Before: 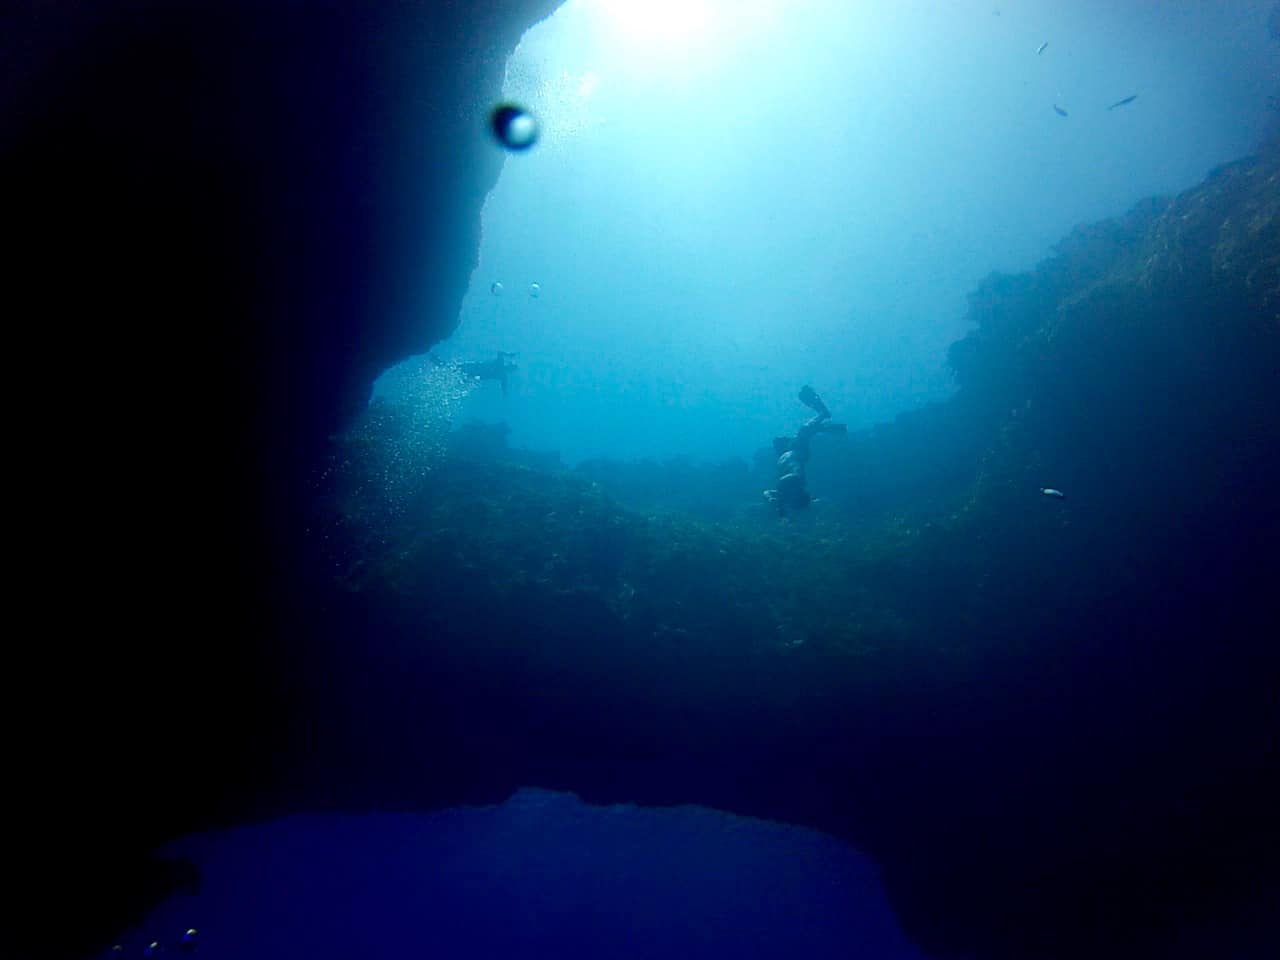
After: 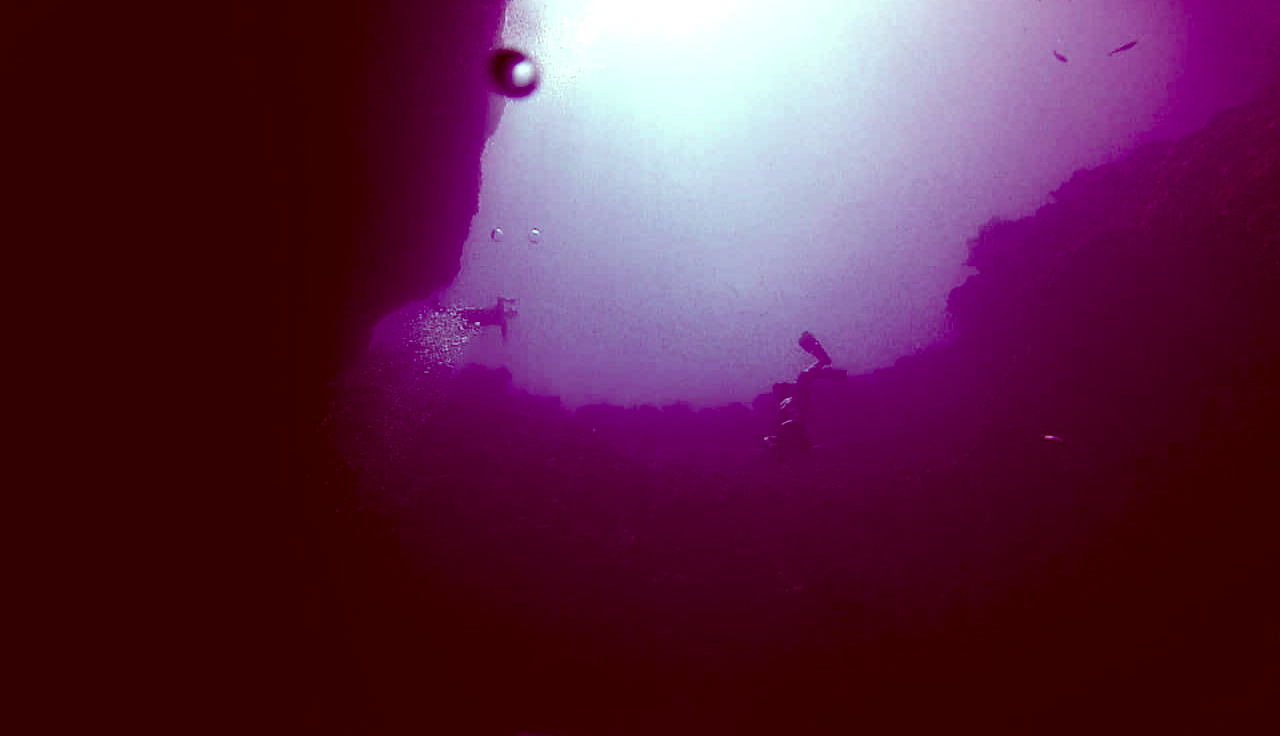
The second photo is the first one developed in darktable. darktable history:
color balance: mode lift, gamma, gain (sRGB), lift [1, 1, 0.101, 1]
exposure: exposure 0.178 EV, compensate exposure bias true, compensate highlight preservation false
crop: top 5.667%, bottom 17.637%
color correction: highlights a* 9.03, highlights b* 8.71, shadows a* 40, shadows b* 40, saturation 0.8
